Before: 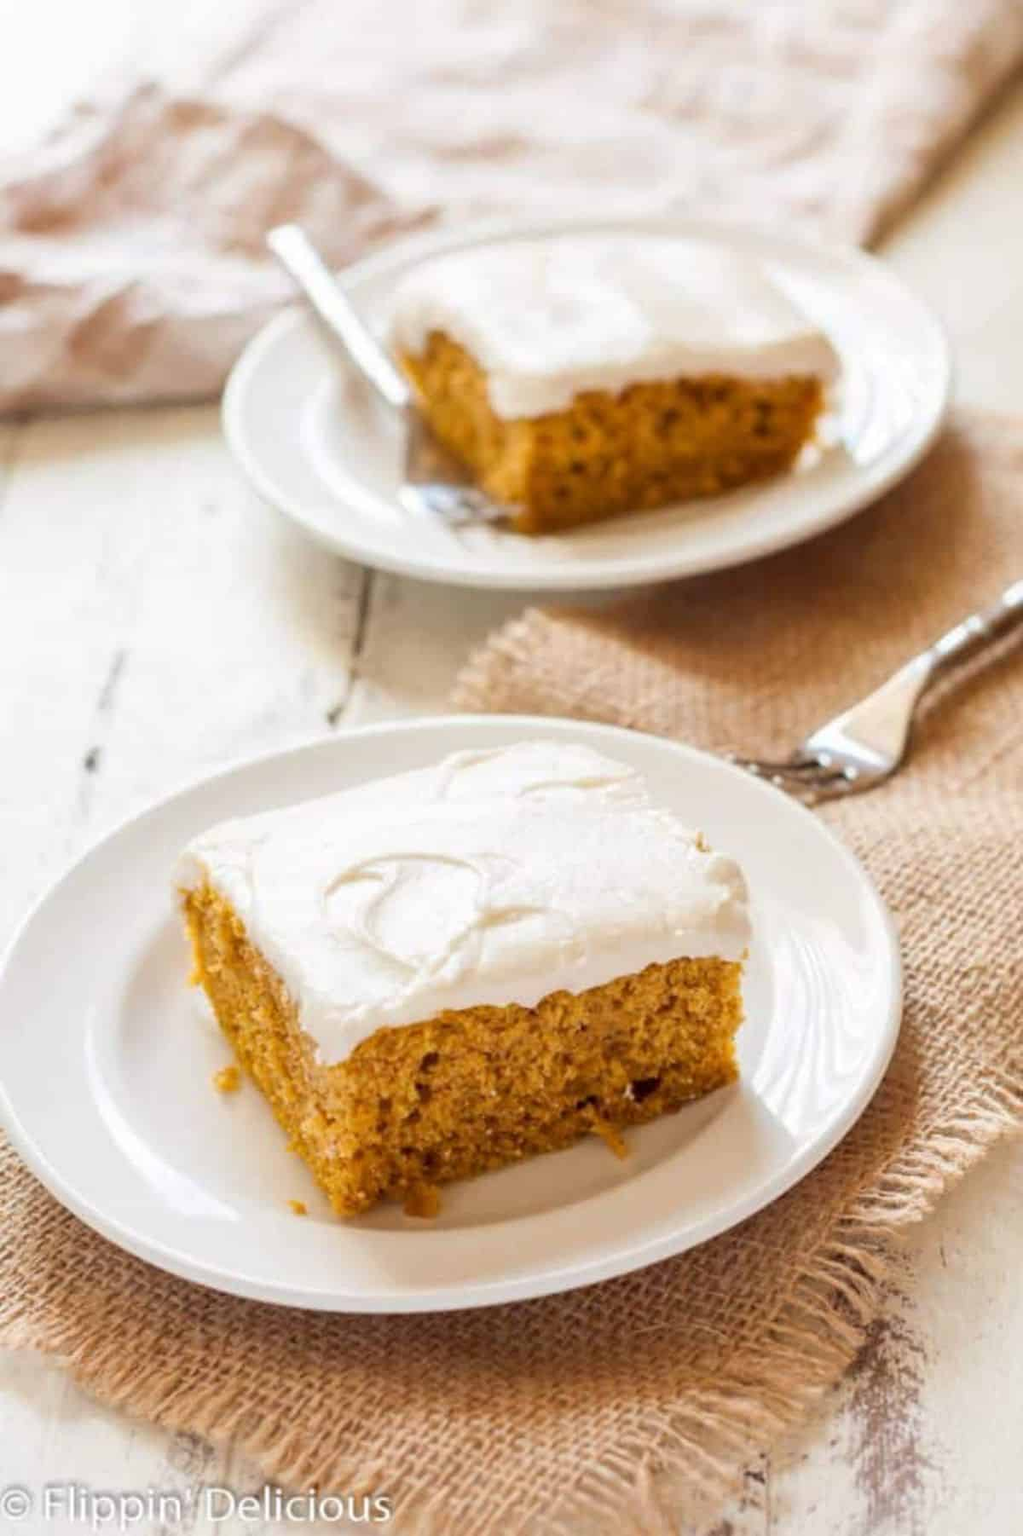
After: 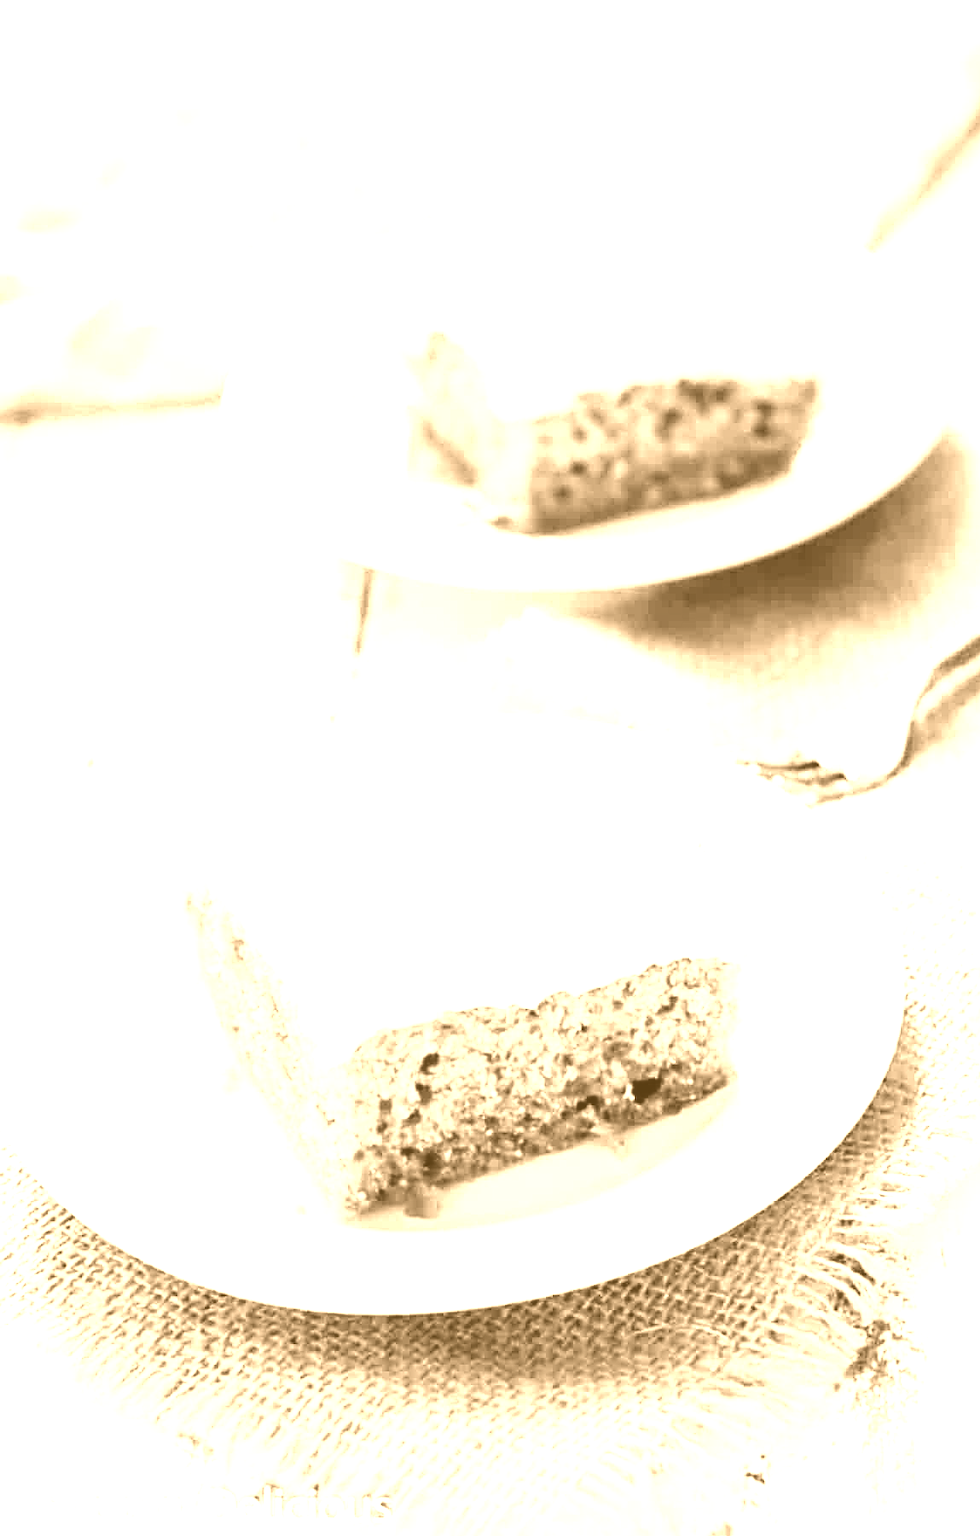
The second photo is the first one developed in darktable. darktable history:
sharpen: on, module defaults
crop: right 4.126%, bottom 0.031%
color contrast: green-magenta contrast 1.55, blue-yellow contrast 1.83
velvia: strength 27%
colorize: hue 28.8°, source mix 100%
rgb curve: curves: ch0 [(0, 0) (0.21, 0.15) (0.24, 0.21) (0.5, 0.75) (0.75, 0.96) (0.89, 0.99) (1, 1)]; ch1 [(0, 0.02) (0.21, 0.13) (0.25, 0.2) (0.5, 0.67) (0.75, 0.9) (0.89, 0.97) (1, 1)]; ch2 [(0, 0.02) (0.21, 0.13) (0.25, 0.2) (0.5, 0.67) (0.75, 0.9) (0.89, 0.97) (1, 1)], compensate middle gray true
